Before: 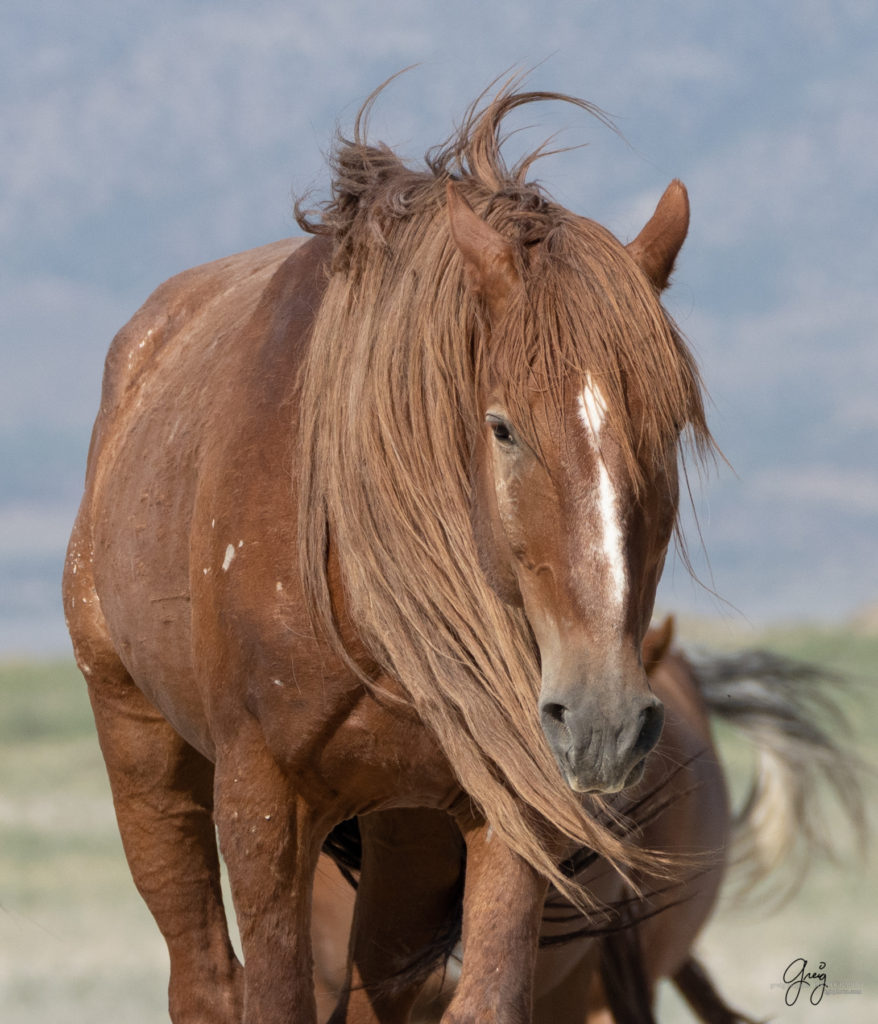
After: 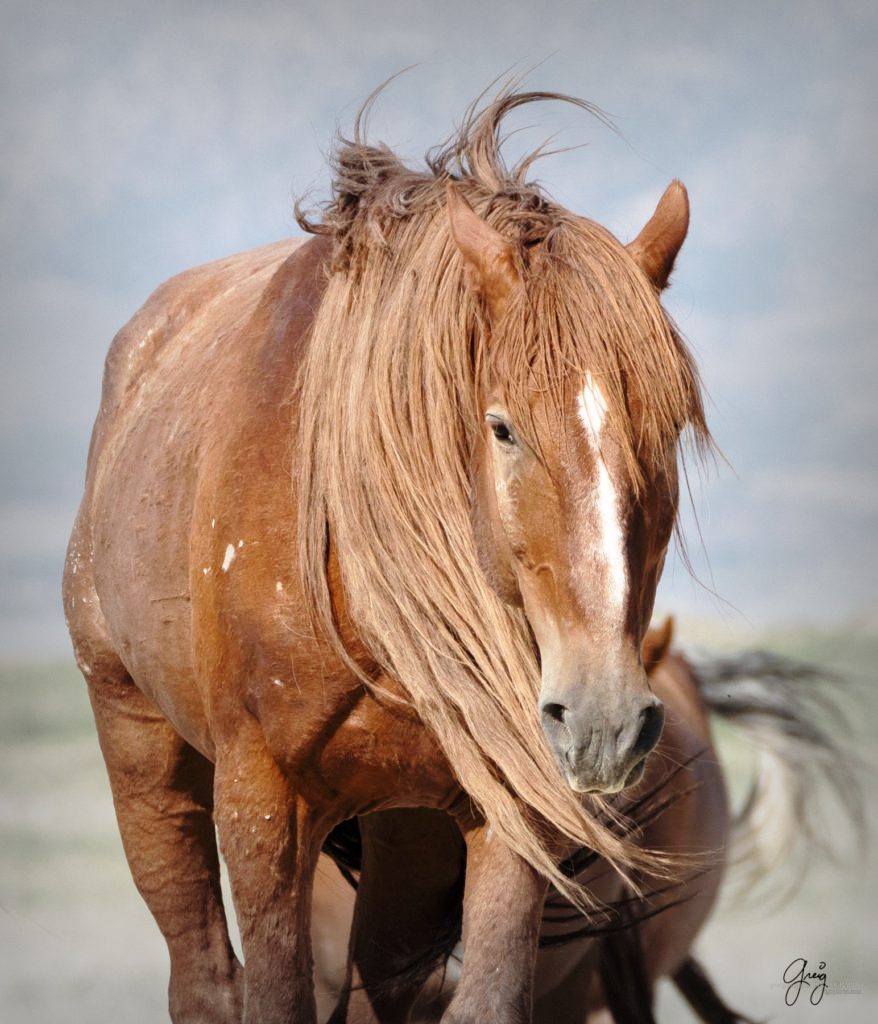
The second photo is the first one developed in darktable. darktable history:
vignetting: fall-off start 53.67%, automatic ratio true, width/height ratio 1.318, shape 0.209
base curve: curves: ch0 [(0, 0) (0.028, 0.03) (0.121, 0.232) (0.46, 0.748) (0.859, 0.968) (1, 1)], preserve colors none
